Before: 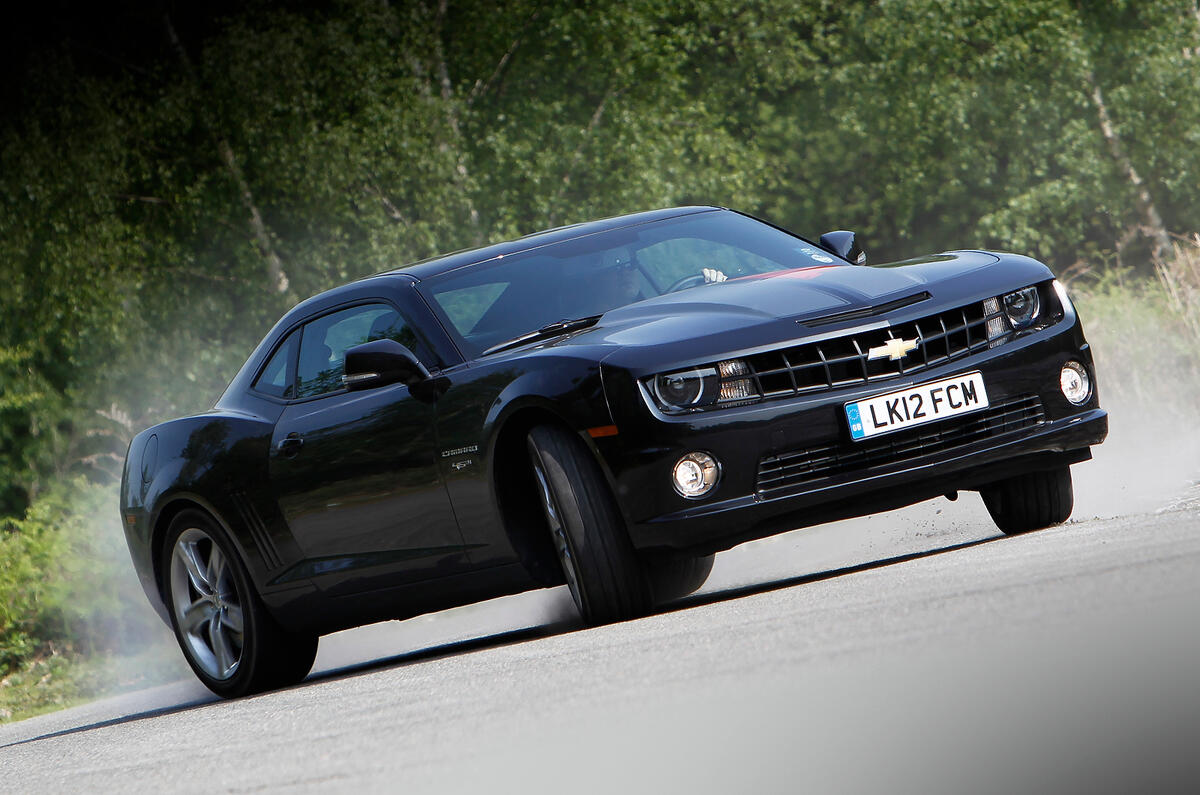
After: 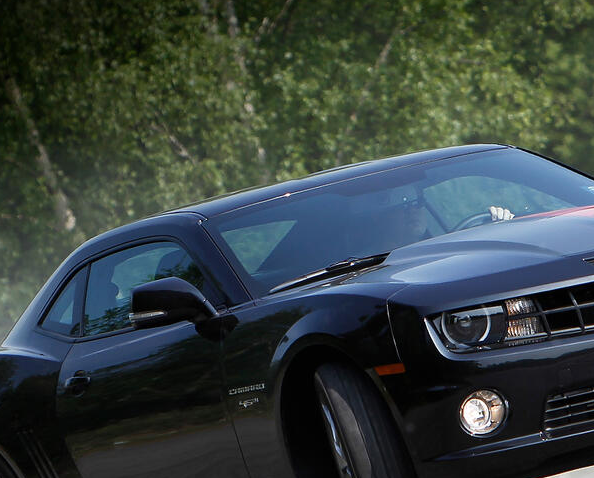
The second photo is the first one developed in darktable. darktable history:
crop: left 17.821%, top 7.864%, right 32.611%, bottom 32.004%
